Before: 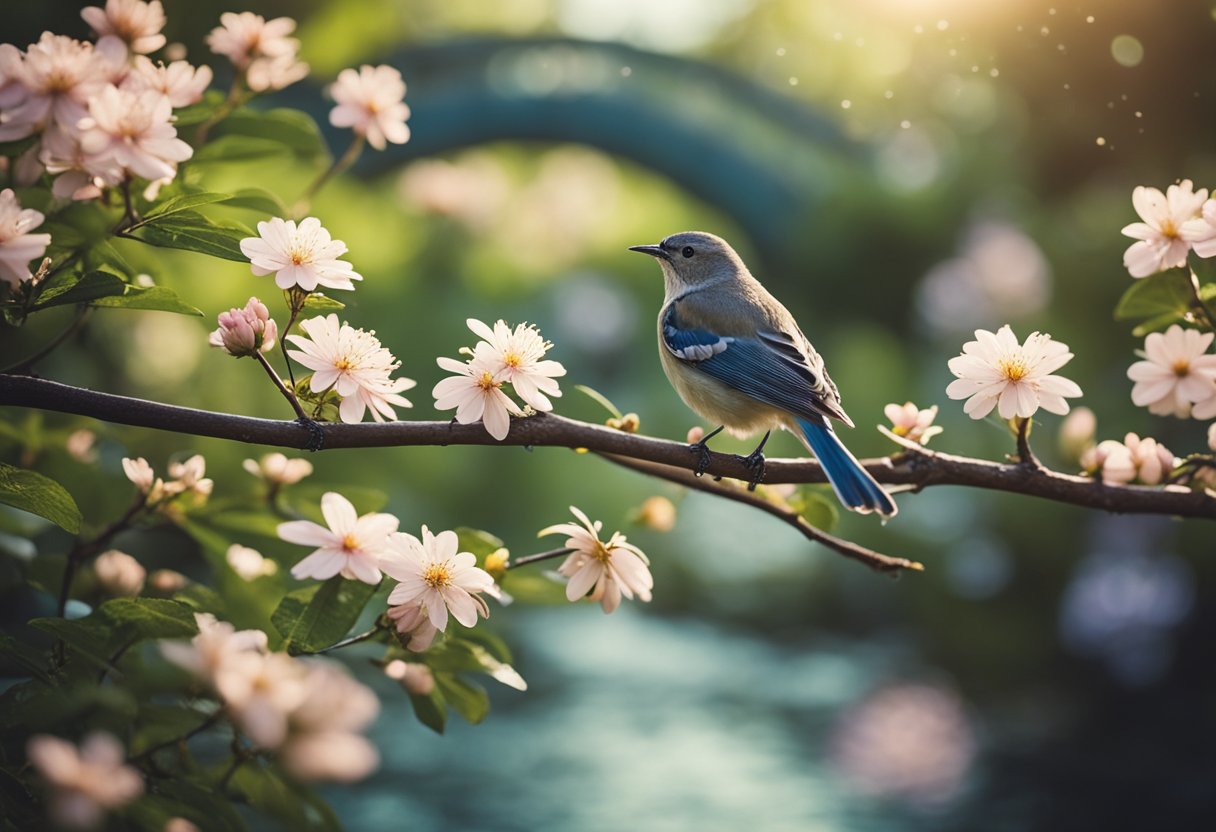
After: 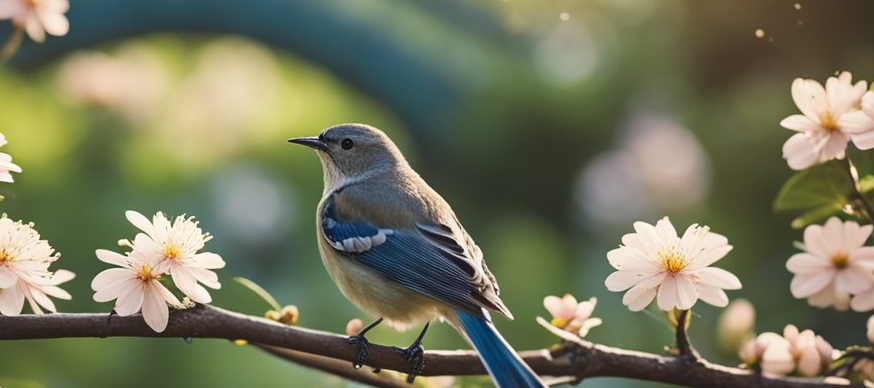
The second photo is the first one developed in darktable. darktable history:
crop and rotate: left 28.09%, top 13.01%, bottom 40.249%
